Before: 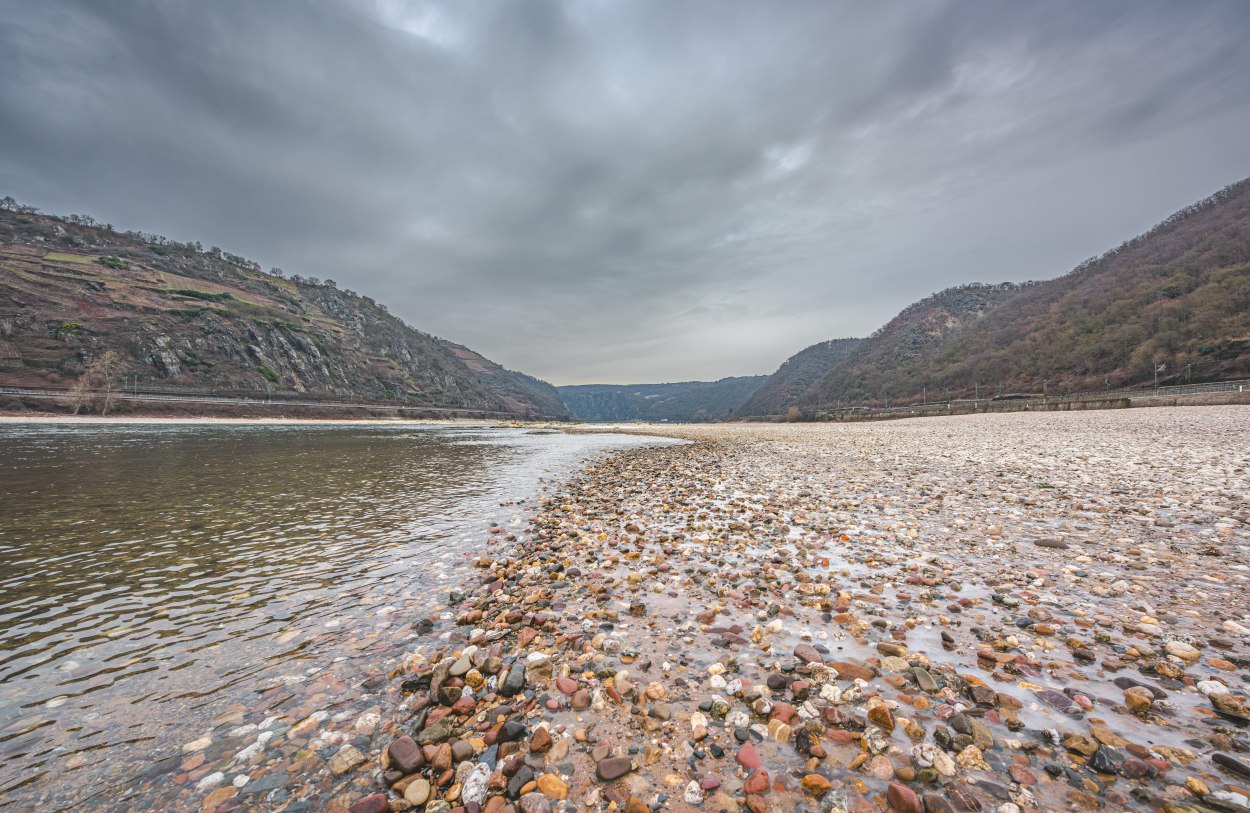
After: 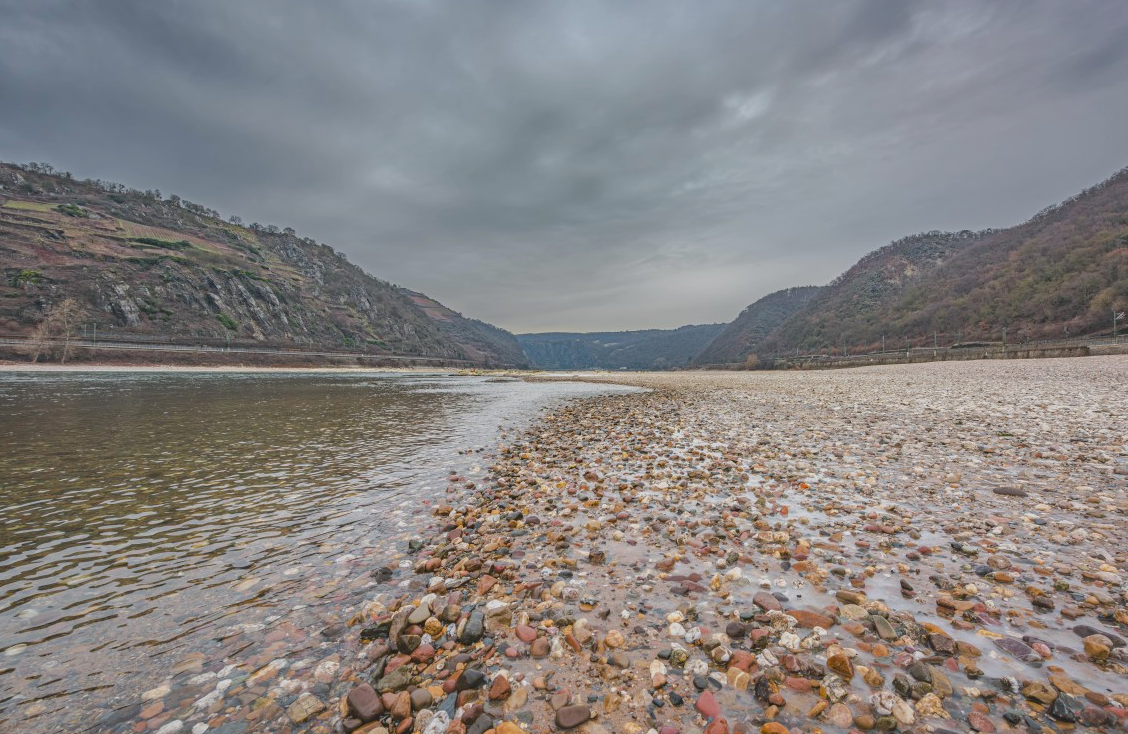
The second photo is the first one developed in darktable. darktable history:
crop: left 3.305%, top 6.436%, right 6.389%, bottom 3.258%
tone equalizer: -8 EV 0.25 EV, -7 EV 0.417 EV, -6 EV 0.417 EV, -5 EV 0.25 EV, -3 EV -0.25 EV, -2 EV -0.417 EV, -1 EV -0.417 EV, +0 EV -0.25 EV, edges refinement/feathering 500, mask exposure compensation -1.57 EV, preserve details guided filter
